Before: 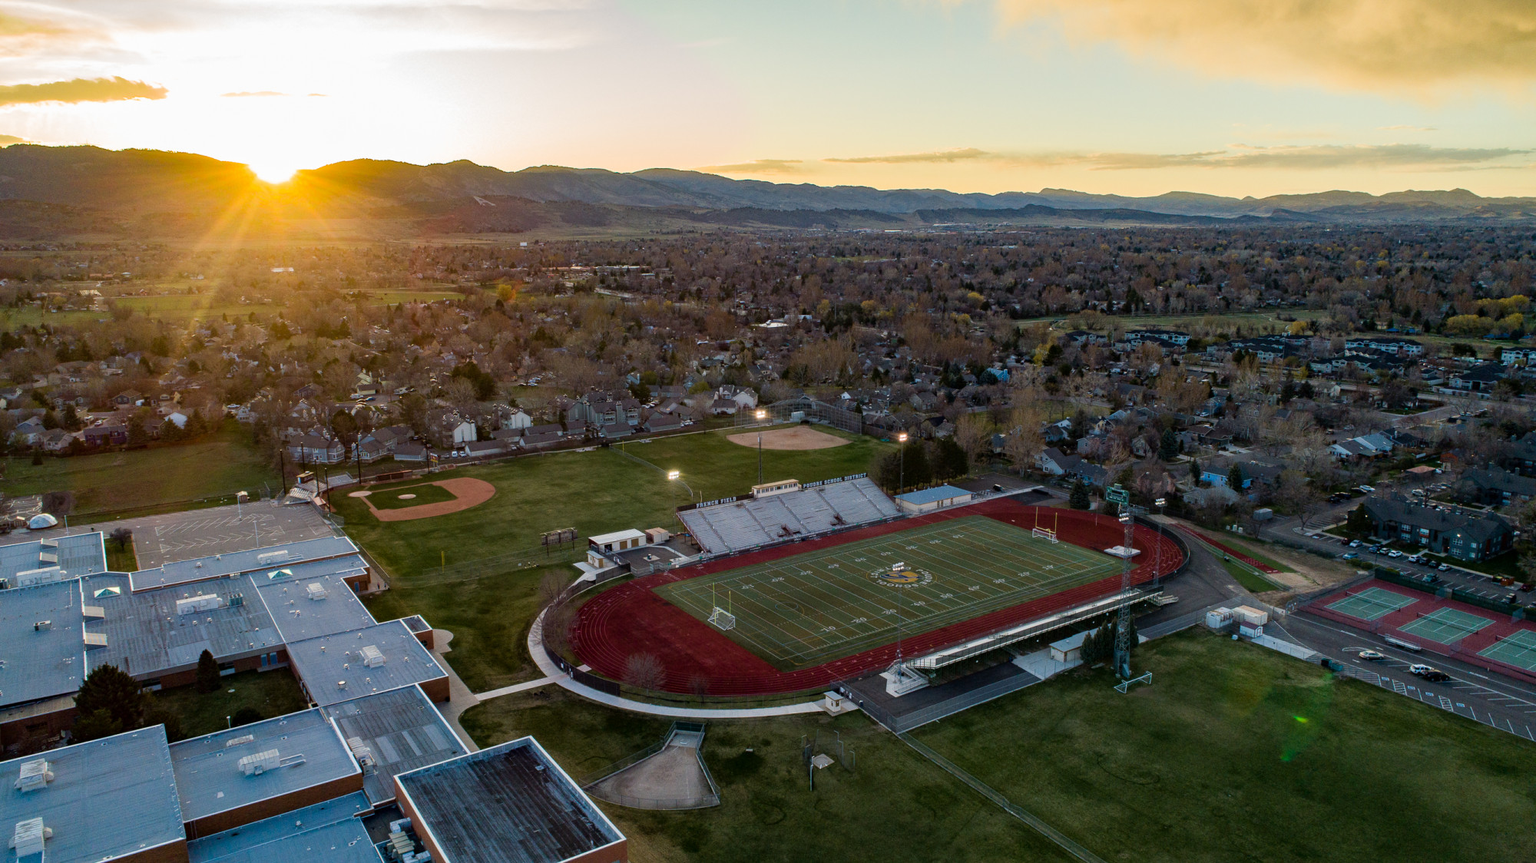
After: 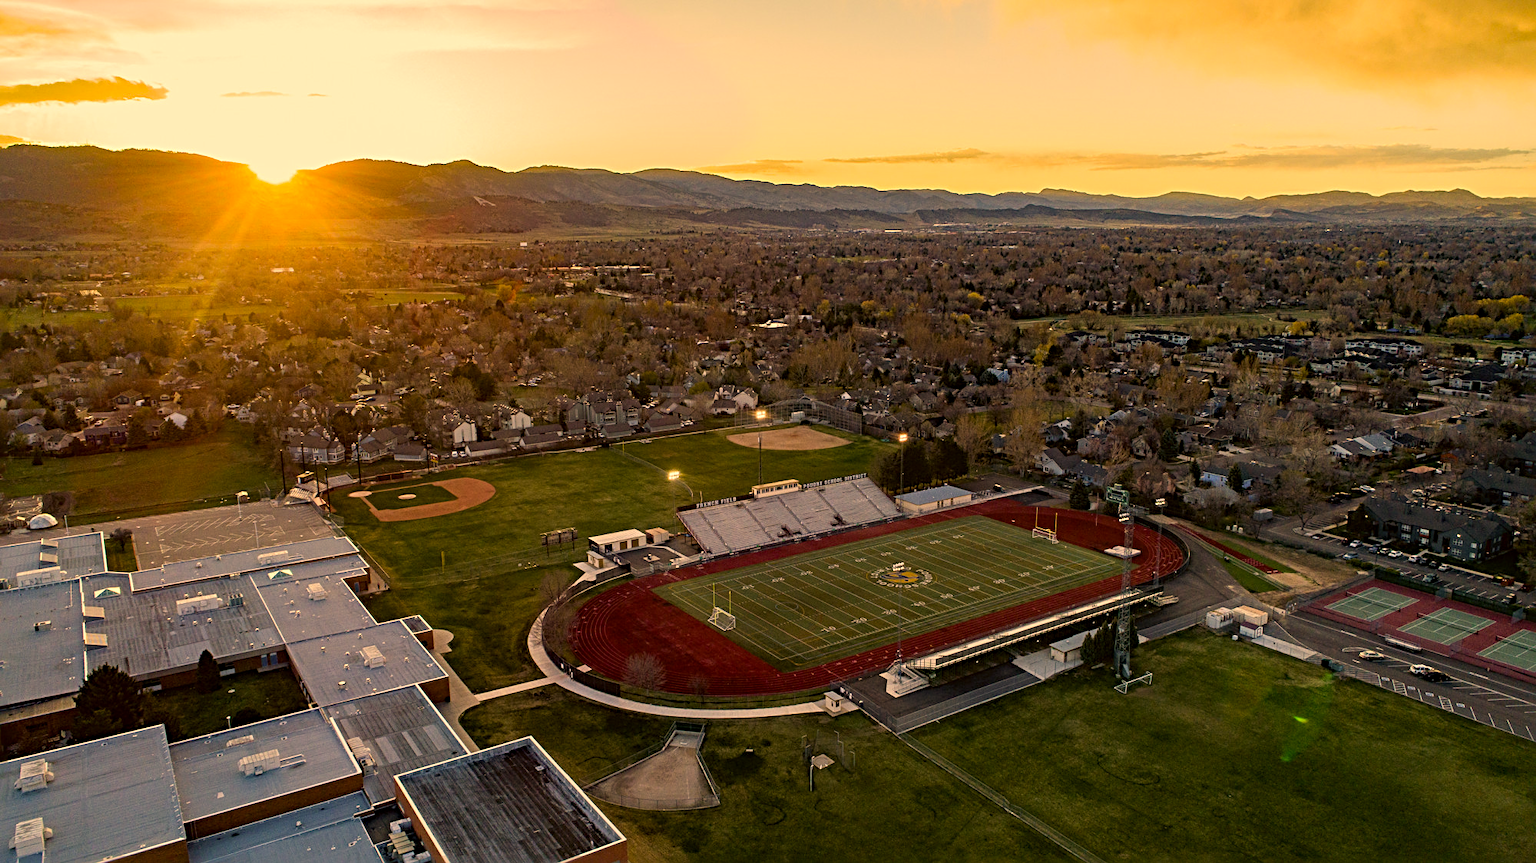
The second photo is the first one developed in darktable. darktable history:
color correction: highlights a* 17.94, highlights b* 35.39, shadows a* 1.48, shadows b* 6.42, saturation 1.01
sharpen: radius 4
